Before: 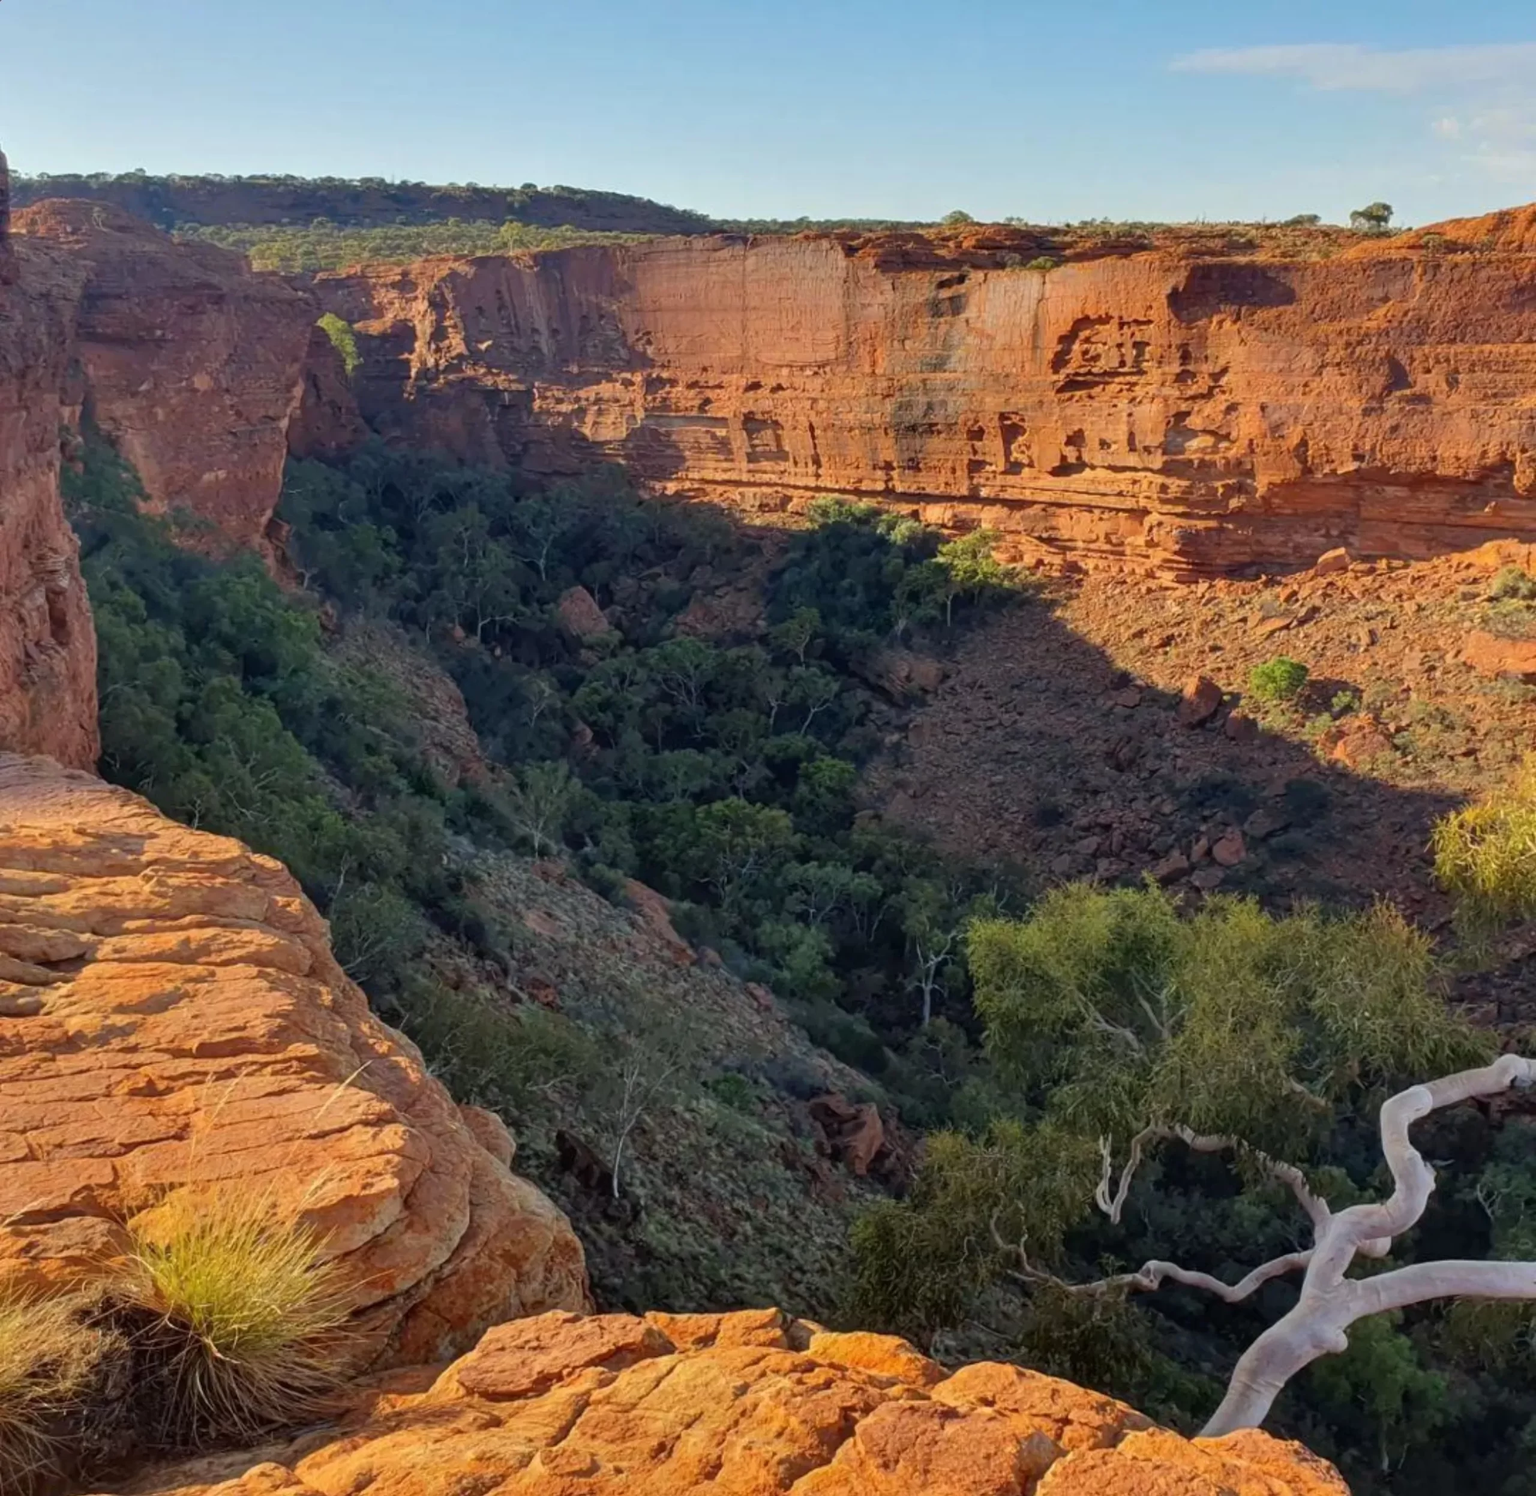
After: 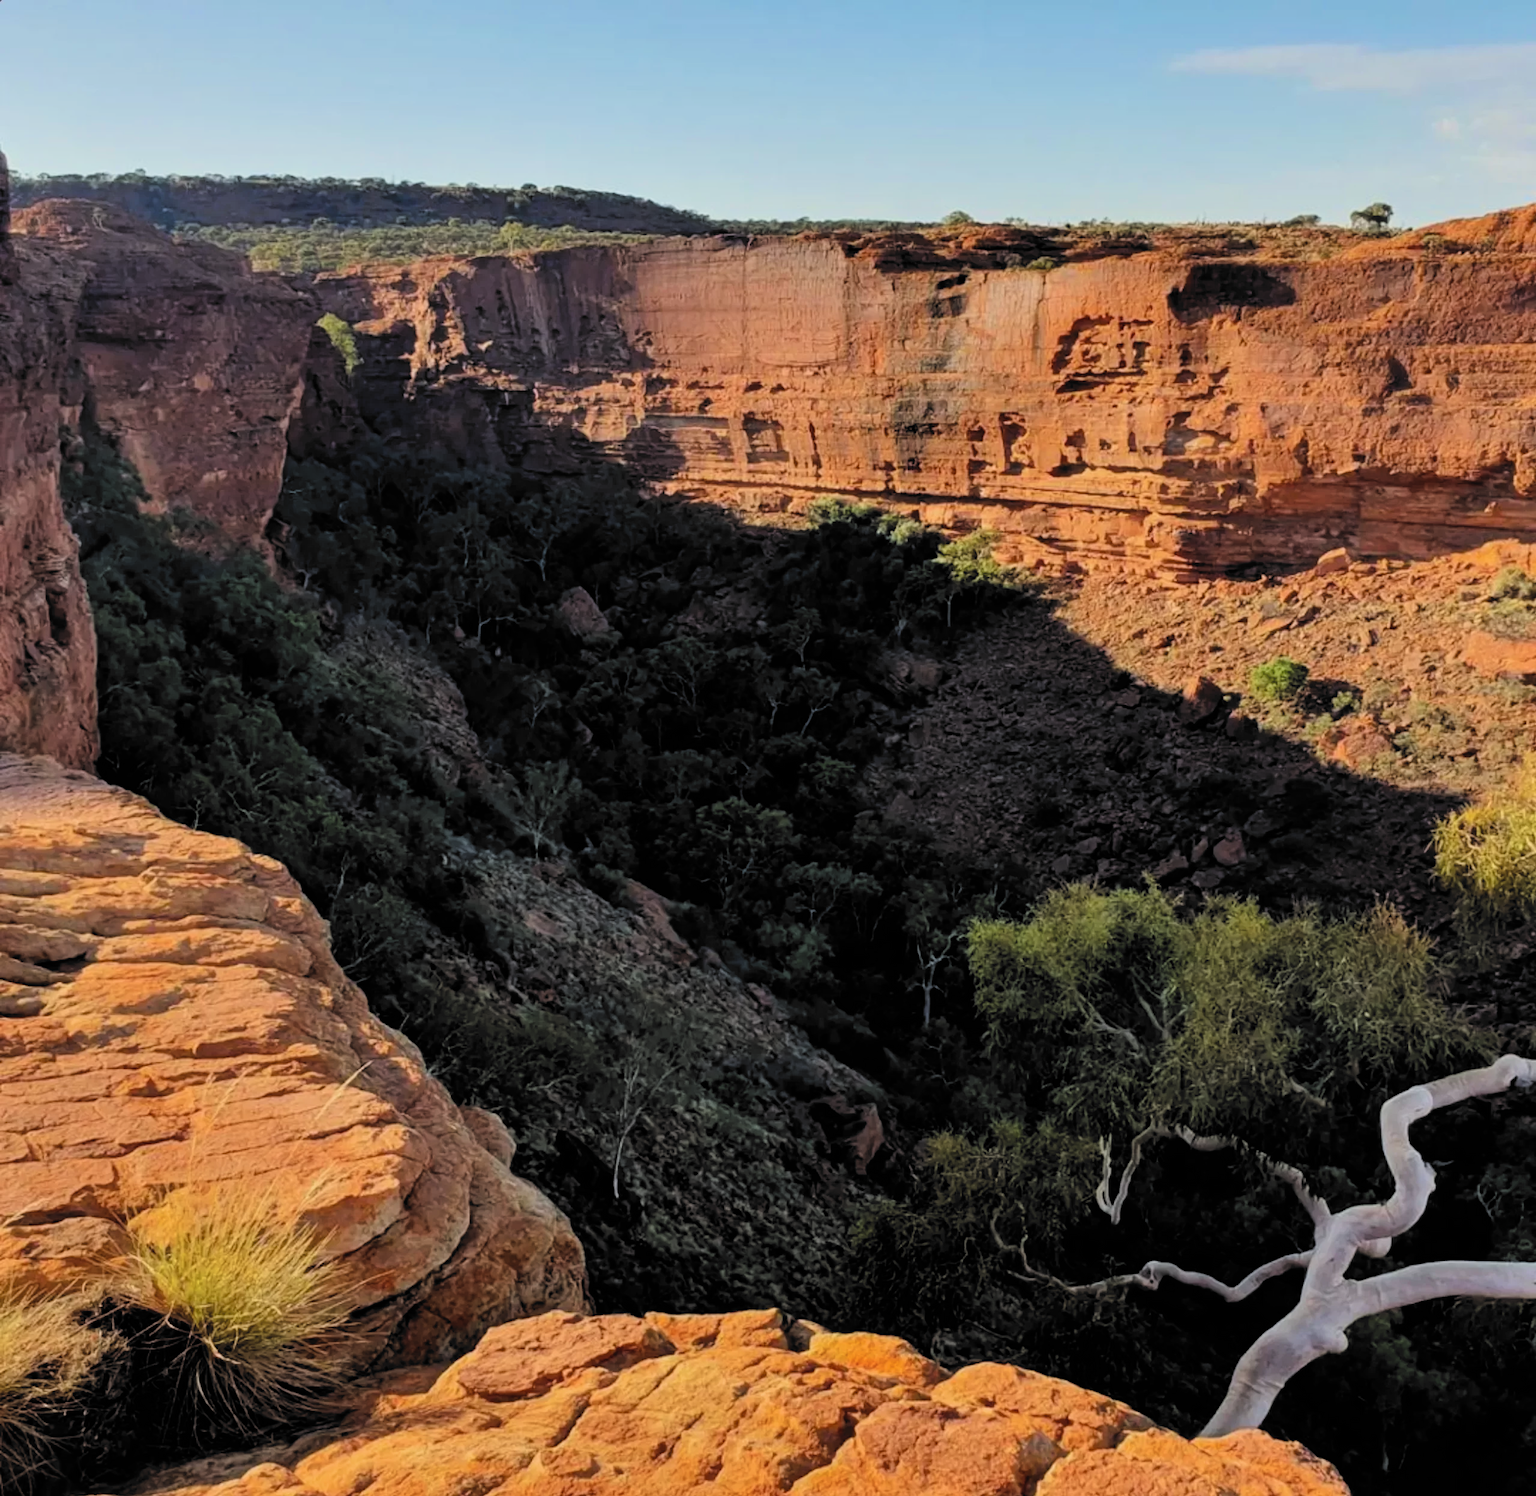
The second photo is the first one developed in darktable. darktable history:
filmic rgb: black relative exposure -5.1 EV, white relative exposure 3.97 EV, threshold 5.94 EV, hardness 2.88, contrast 1.383, highlights saturation mix -28.51%, color science v6 (2022), enable highlight reconstruction true
